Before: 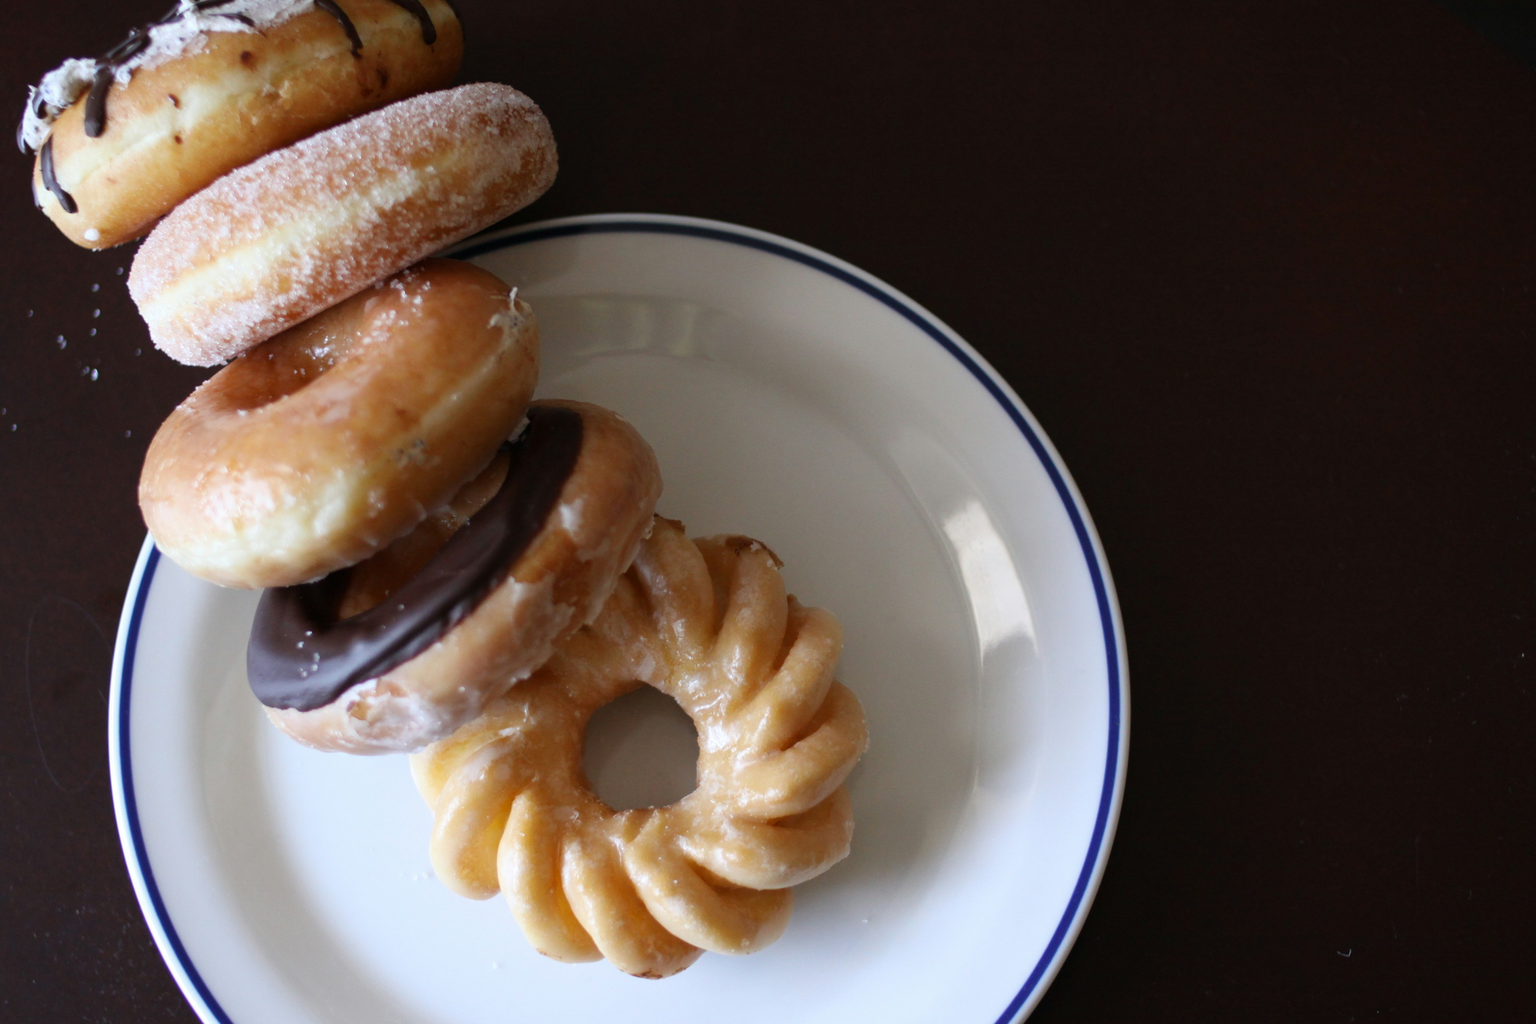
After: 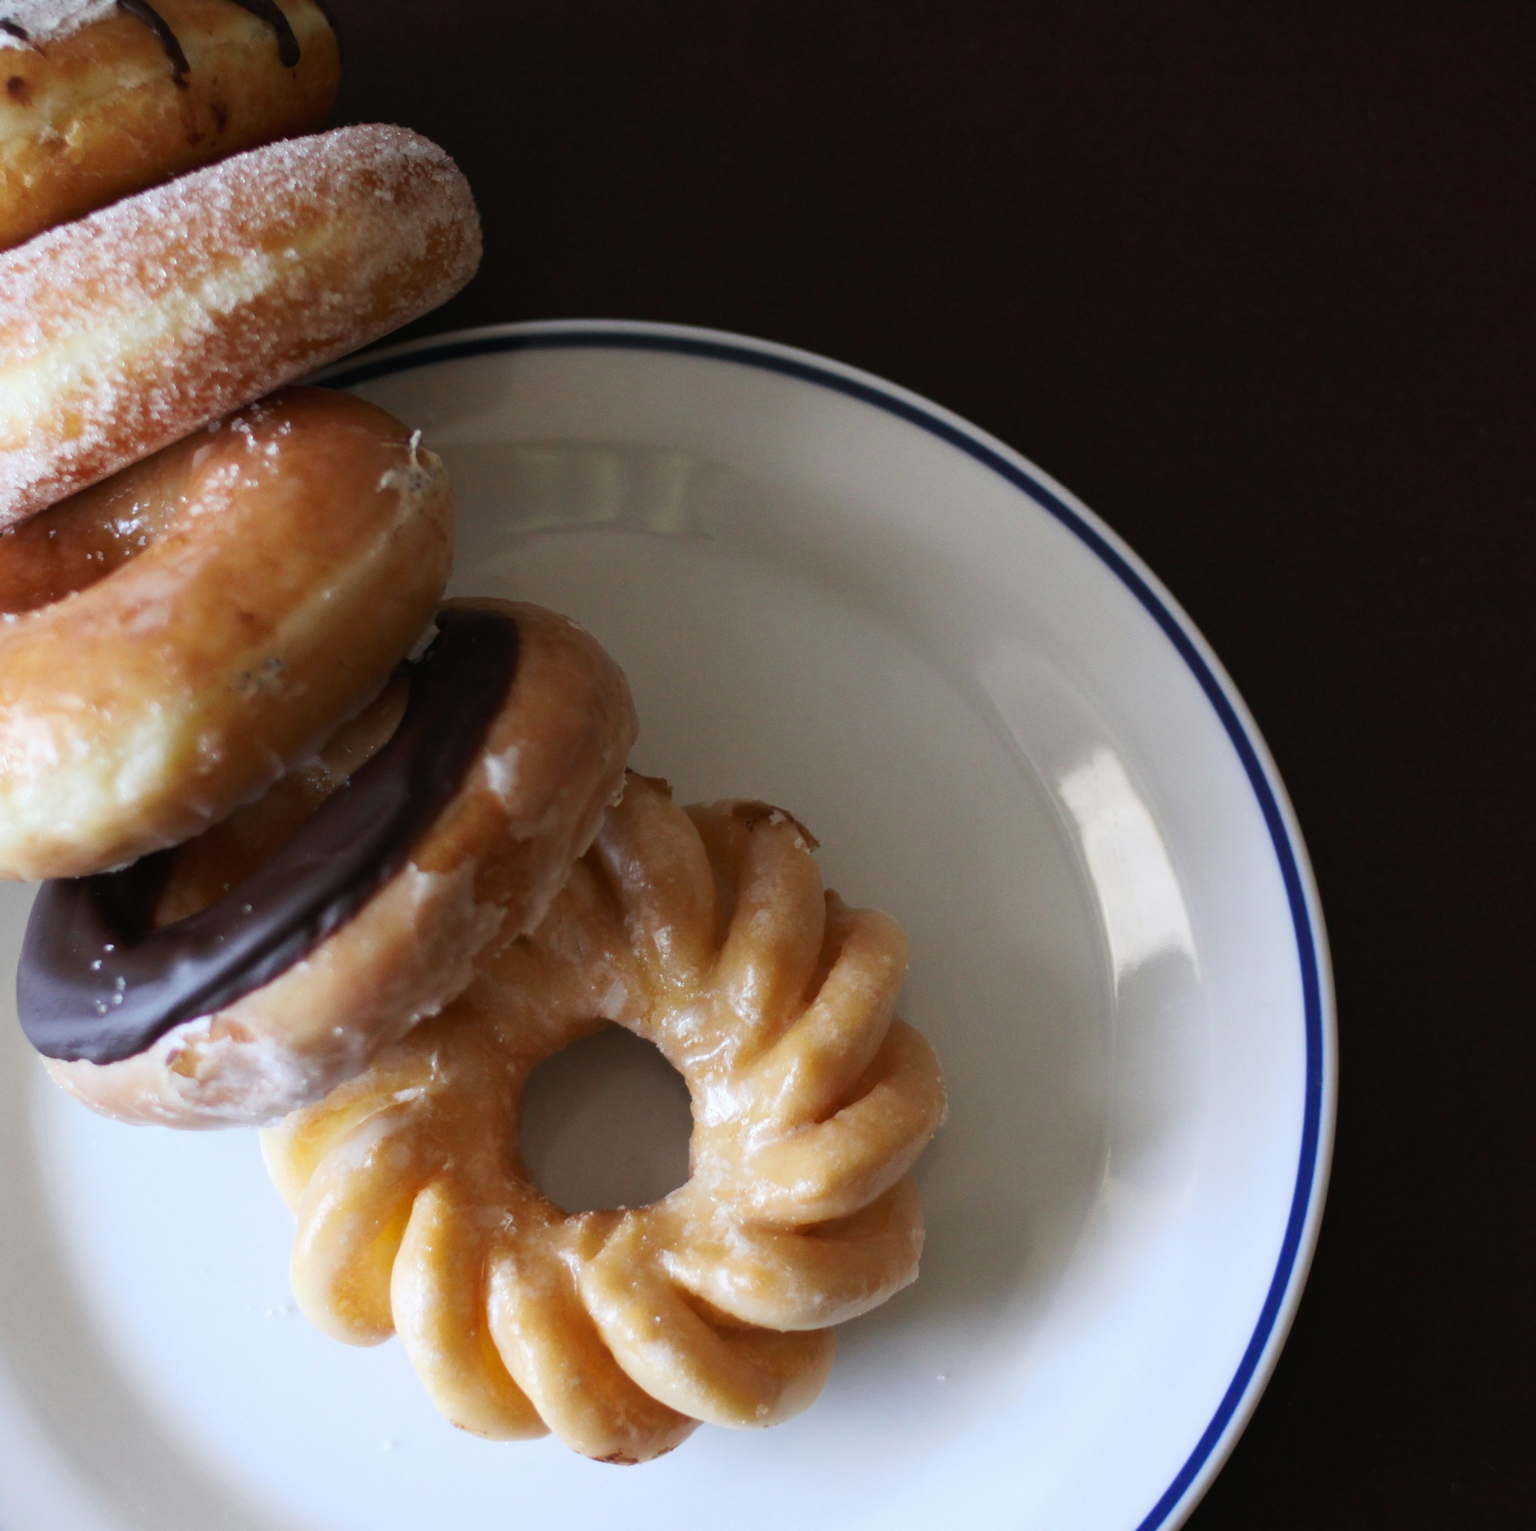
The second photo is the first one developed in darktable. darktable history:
tone curve: curves: ch0 [(0, 0) (0.003, 0.014) (0.011, 0.019) (0.025, 0.028) (0.044, 0.044) (0.069, 0.069) (0.1, 0.1) (0.136, 0.131) (0.177, 0.168) (0.224, 0.206) (0.277, 0.255) (0.335, 0.309) (0.399, 0.374) (0.468, 0.452) (0.543, 0.535) (0.623, 0.623) (0.709, 0.72) (0.801, 0.815) (0.898, 0.898) (1, 1)], preserve colors none
crop: left 15.376%, right 17.77%
